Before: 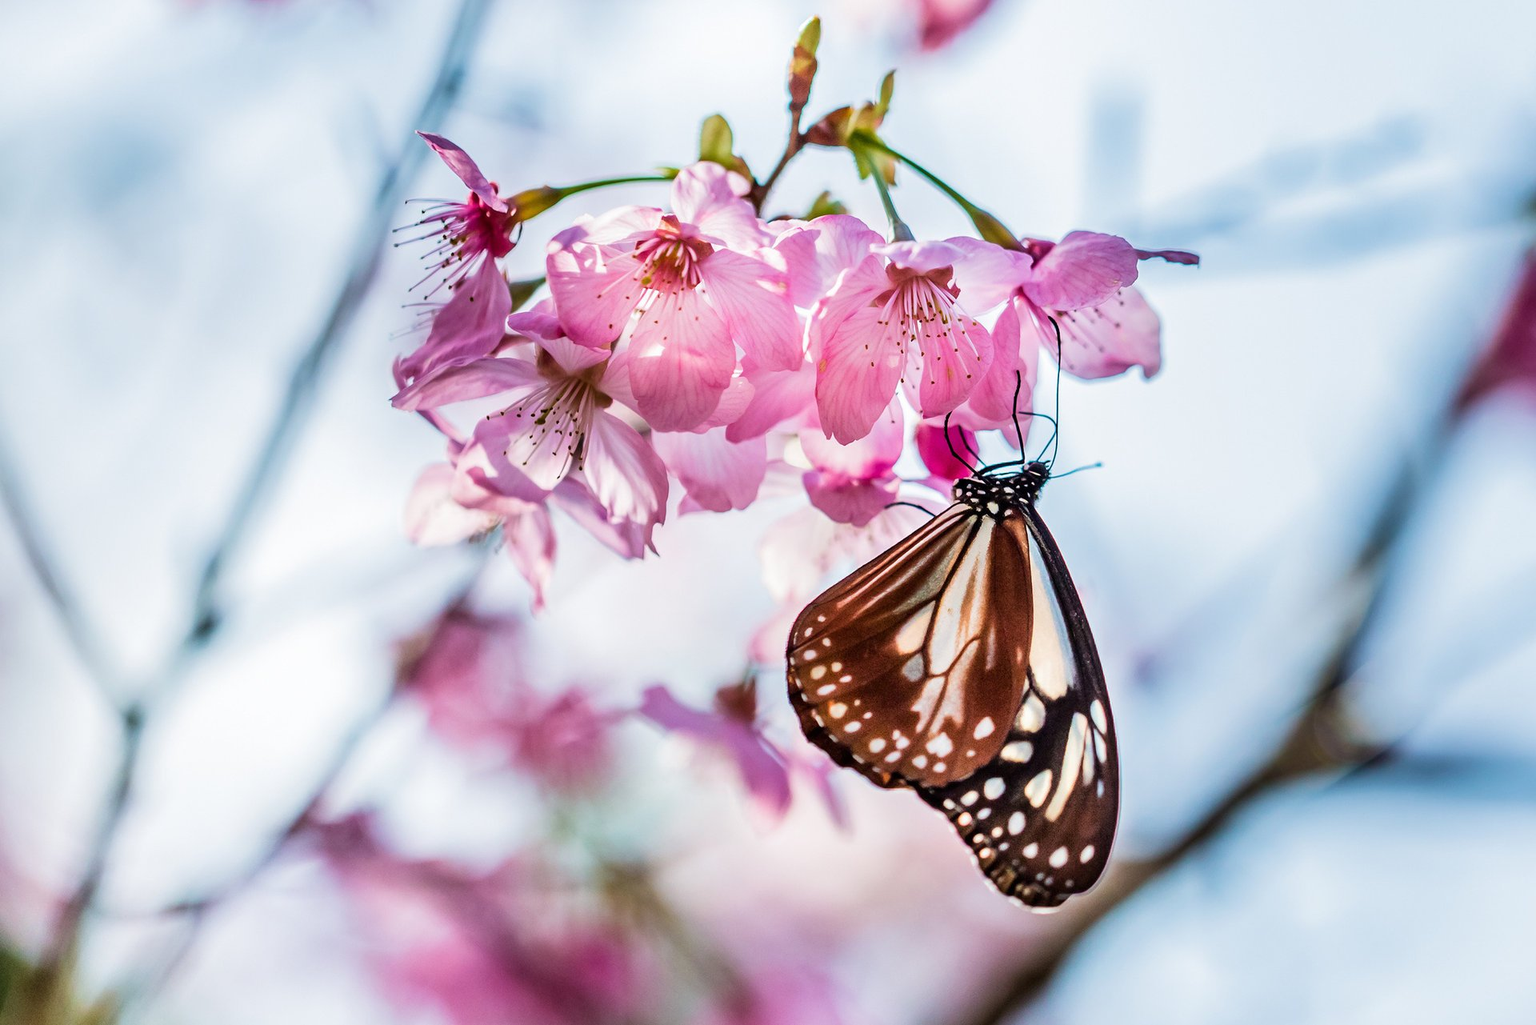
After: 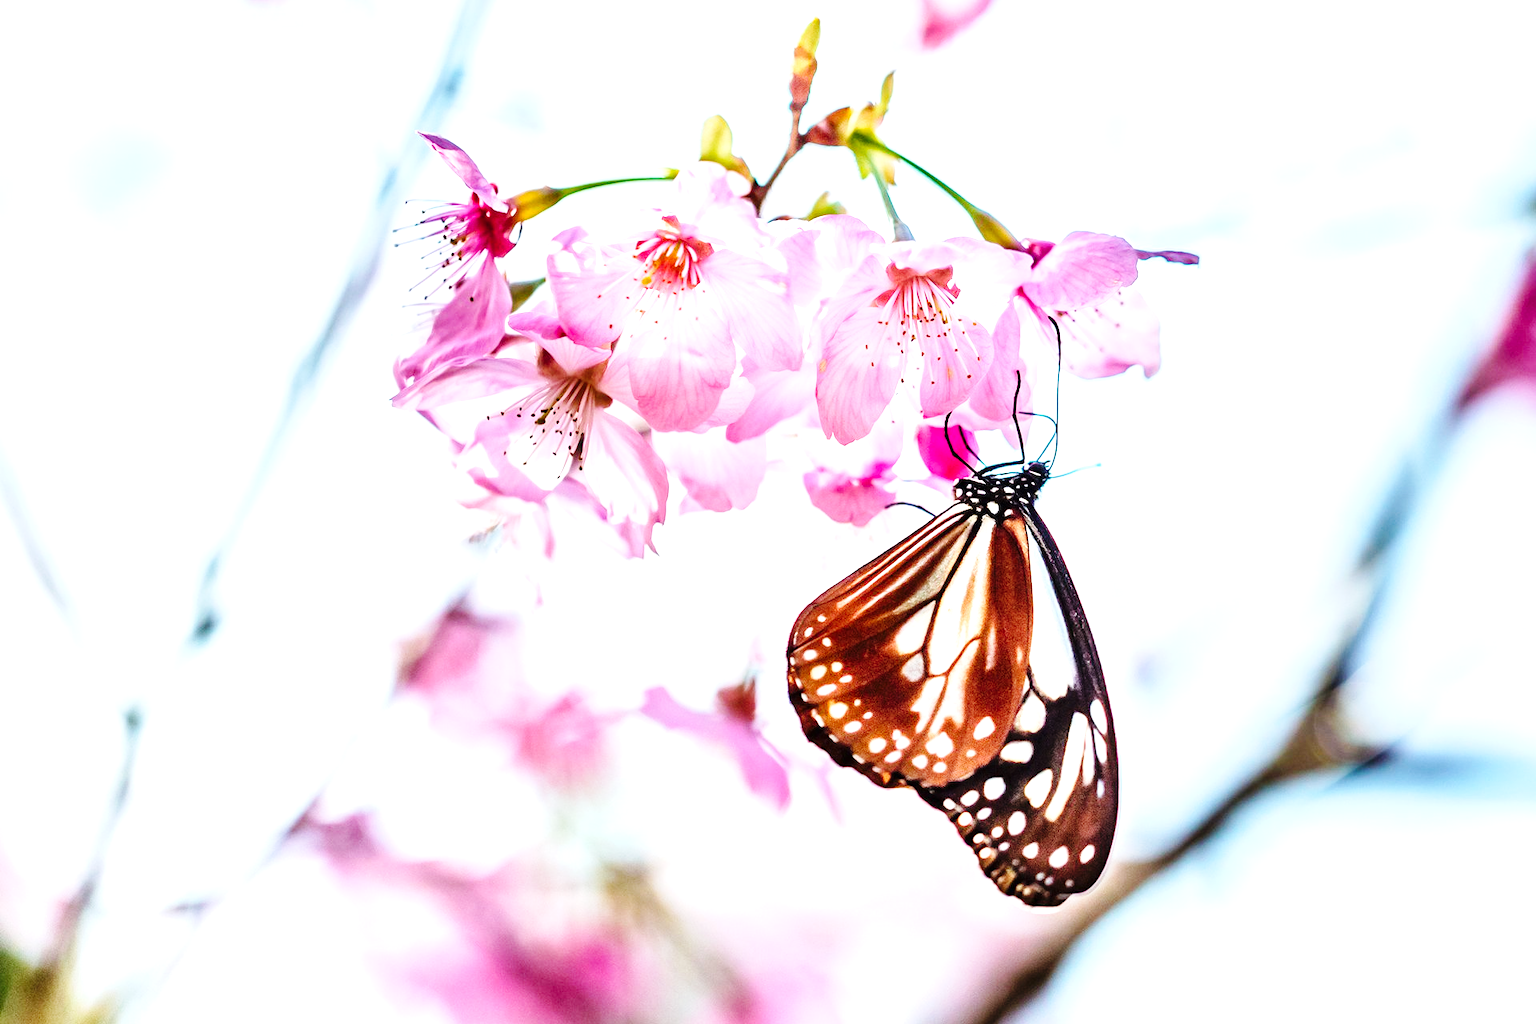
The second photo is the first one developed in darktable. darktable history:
exposure: black level correction 0, exposure 1 EV, compensate exposure bias true, compensate highlight preservation false
base curve: curves: ch0 [(0, 0) (0.036, 0.025) (0.121, 0.166) (0.206, 0.329) (0.605, 0.79) (1, 1)], preserve colors none
